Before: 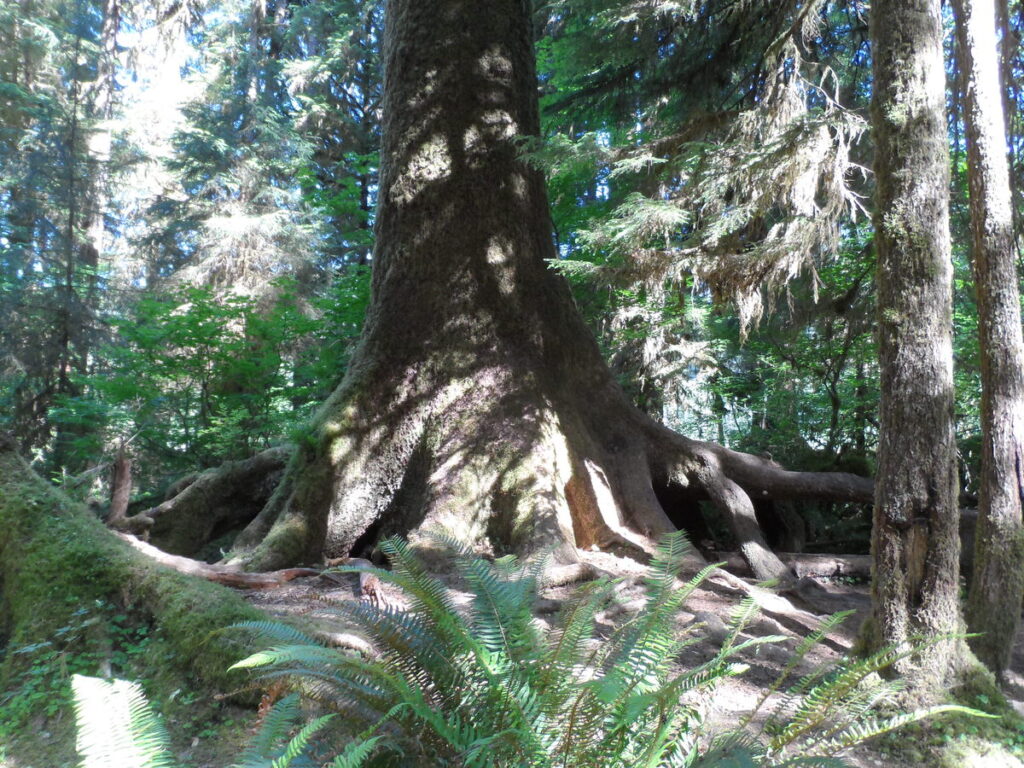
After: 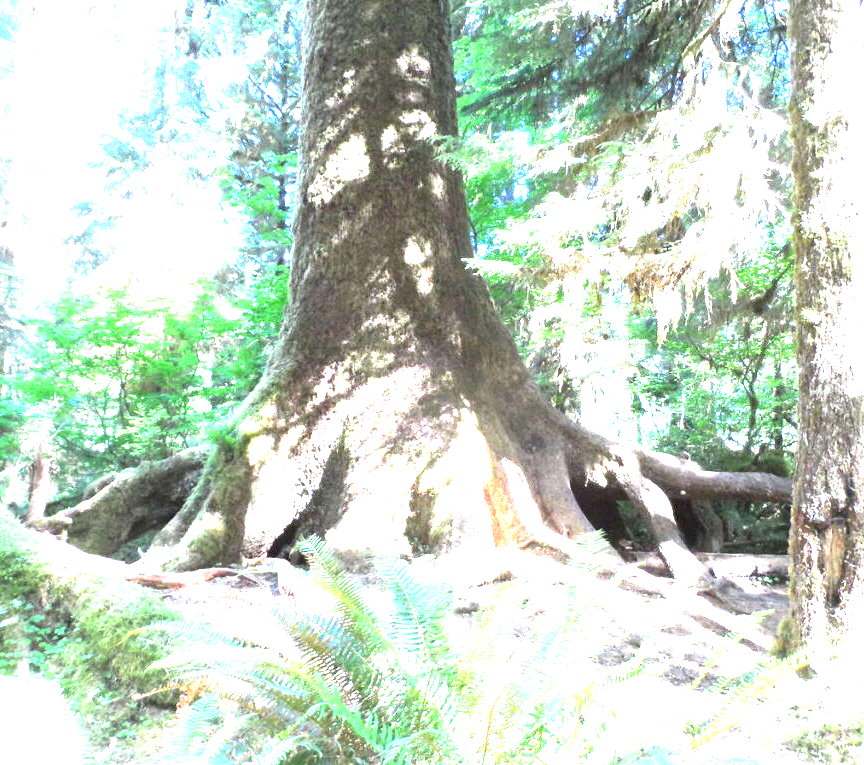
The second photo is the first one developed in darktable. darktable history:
crop: left 8.026%, right 7.374%
exposure: exposure 3 EV, compensate highlight preservation false
